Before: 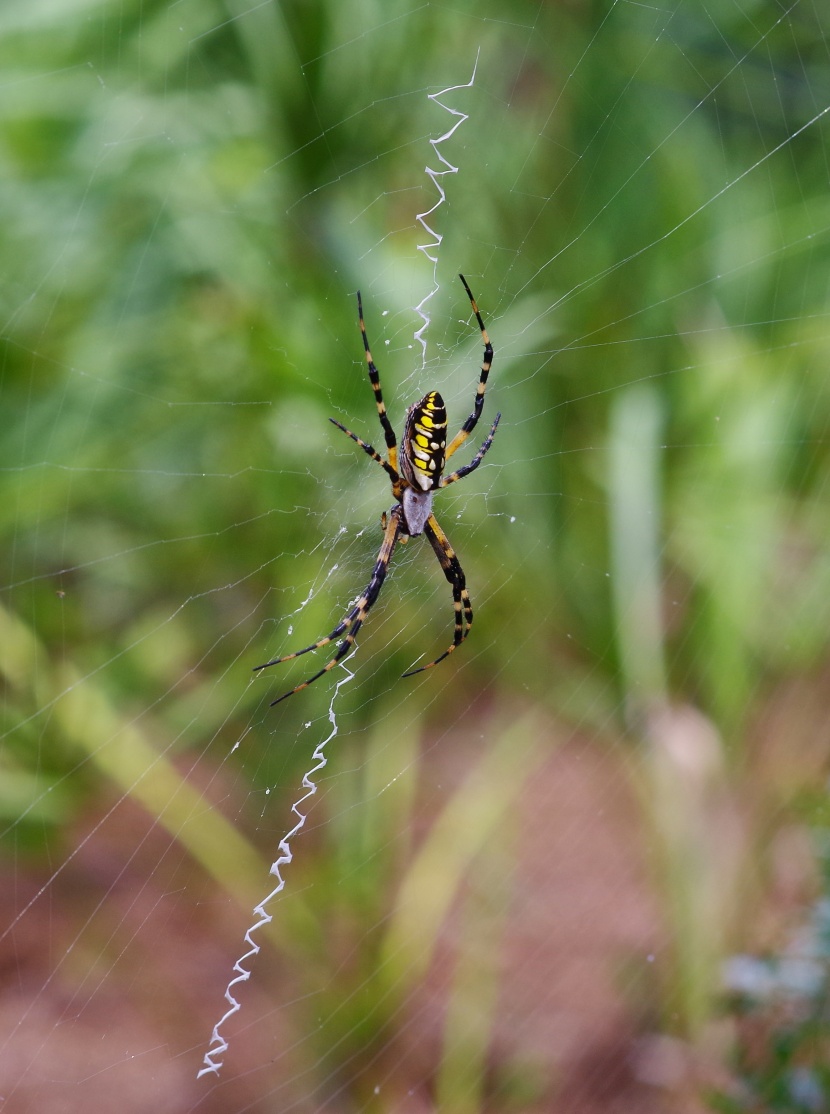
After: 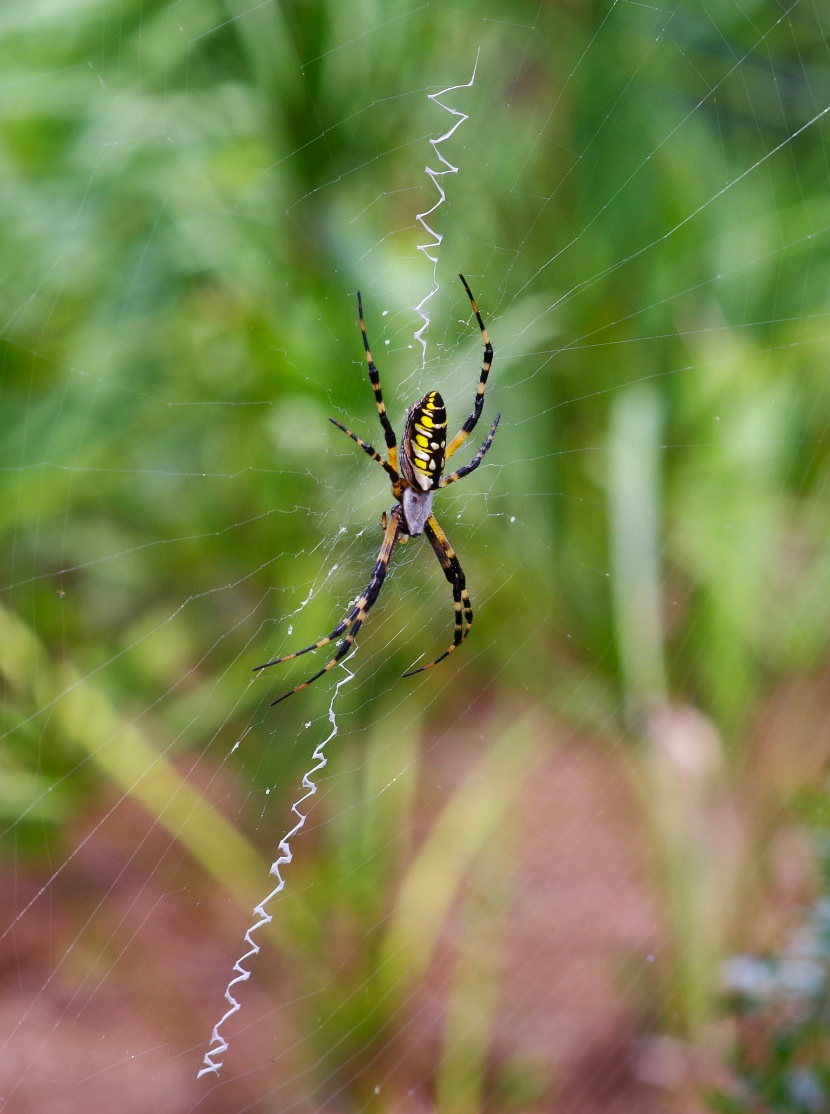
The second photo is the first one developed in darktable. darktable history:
contrast brightness saturation: saturation 0.099
exposure: black level correction 0.001, exposure 0.144 EV, compensate highlight preservation false
